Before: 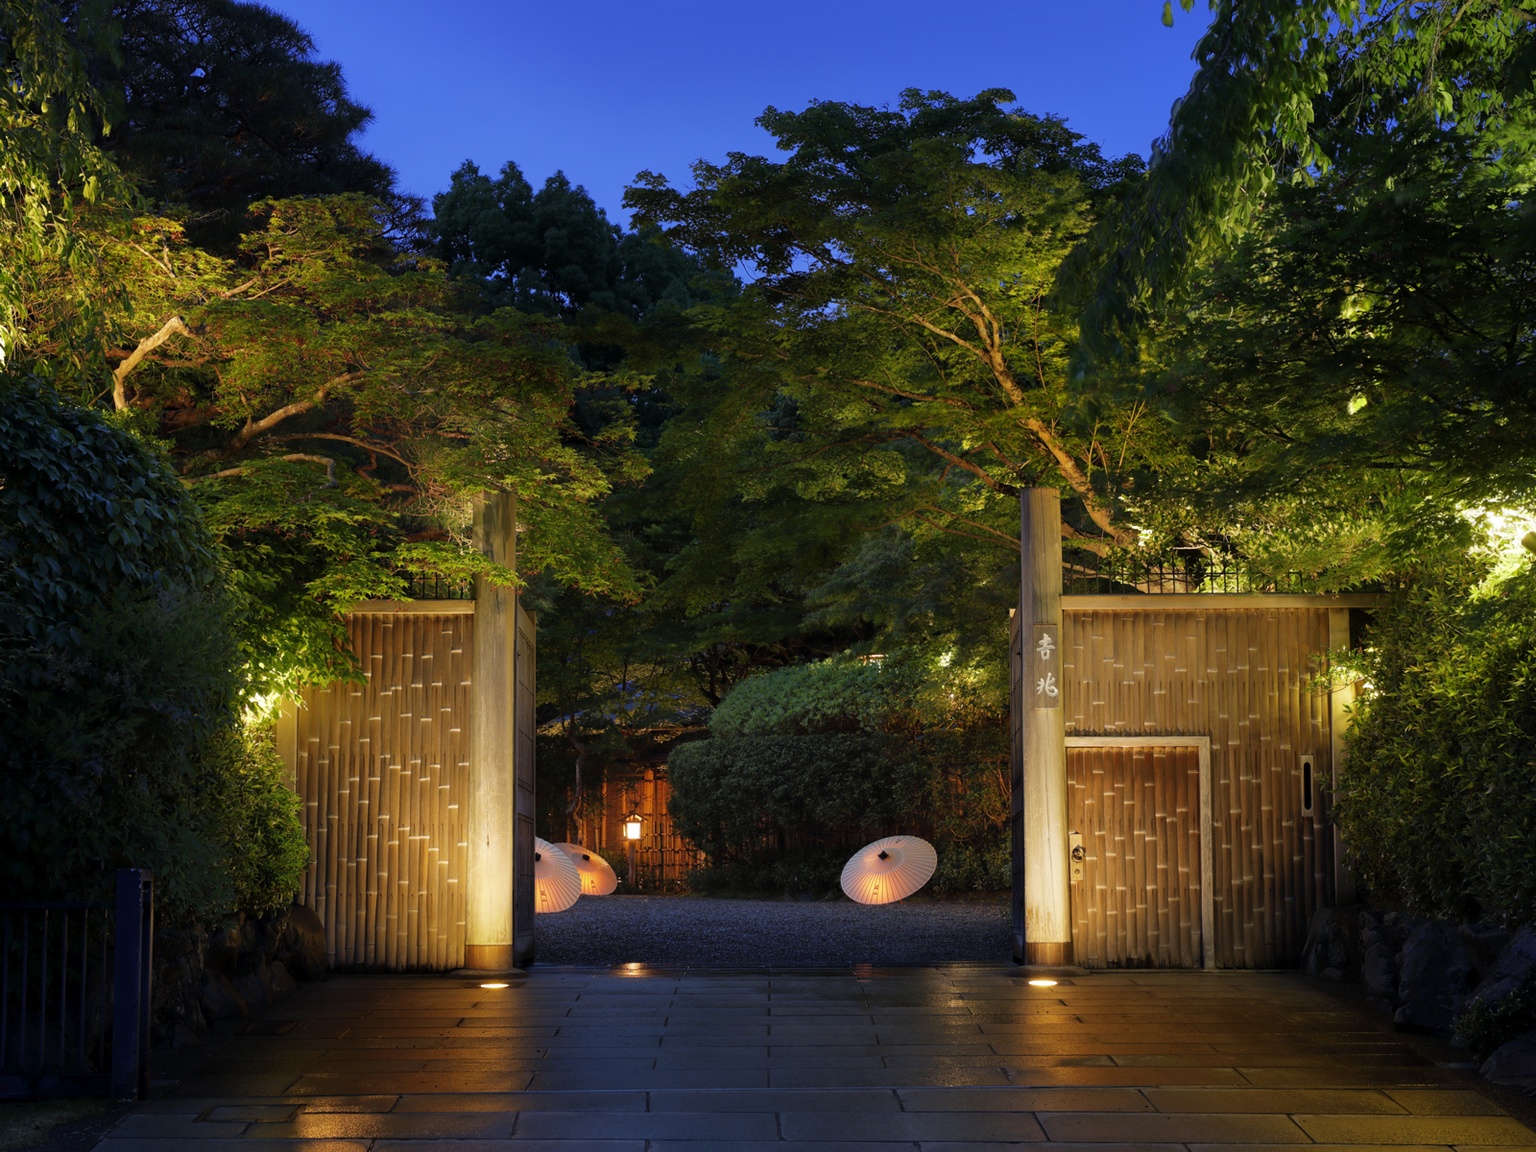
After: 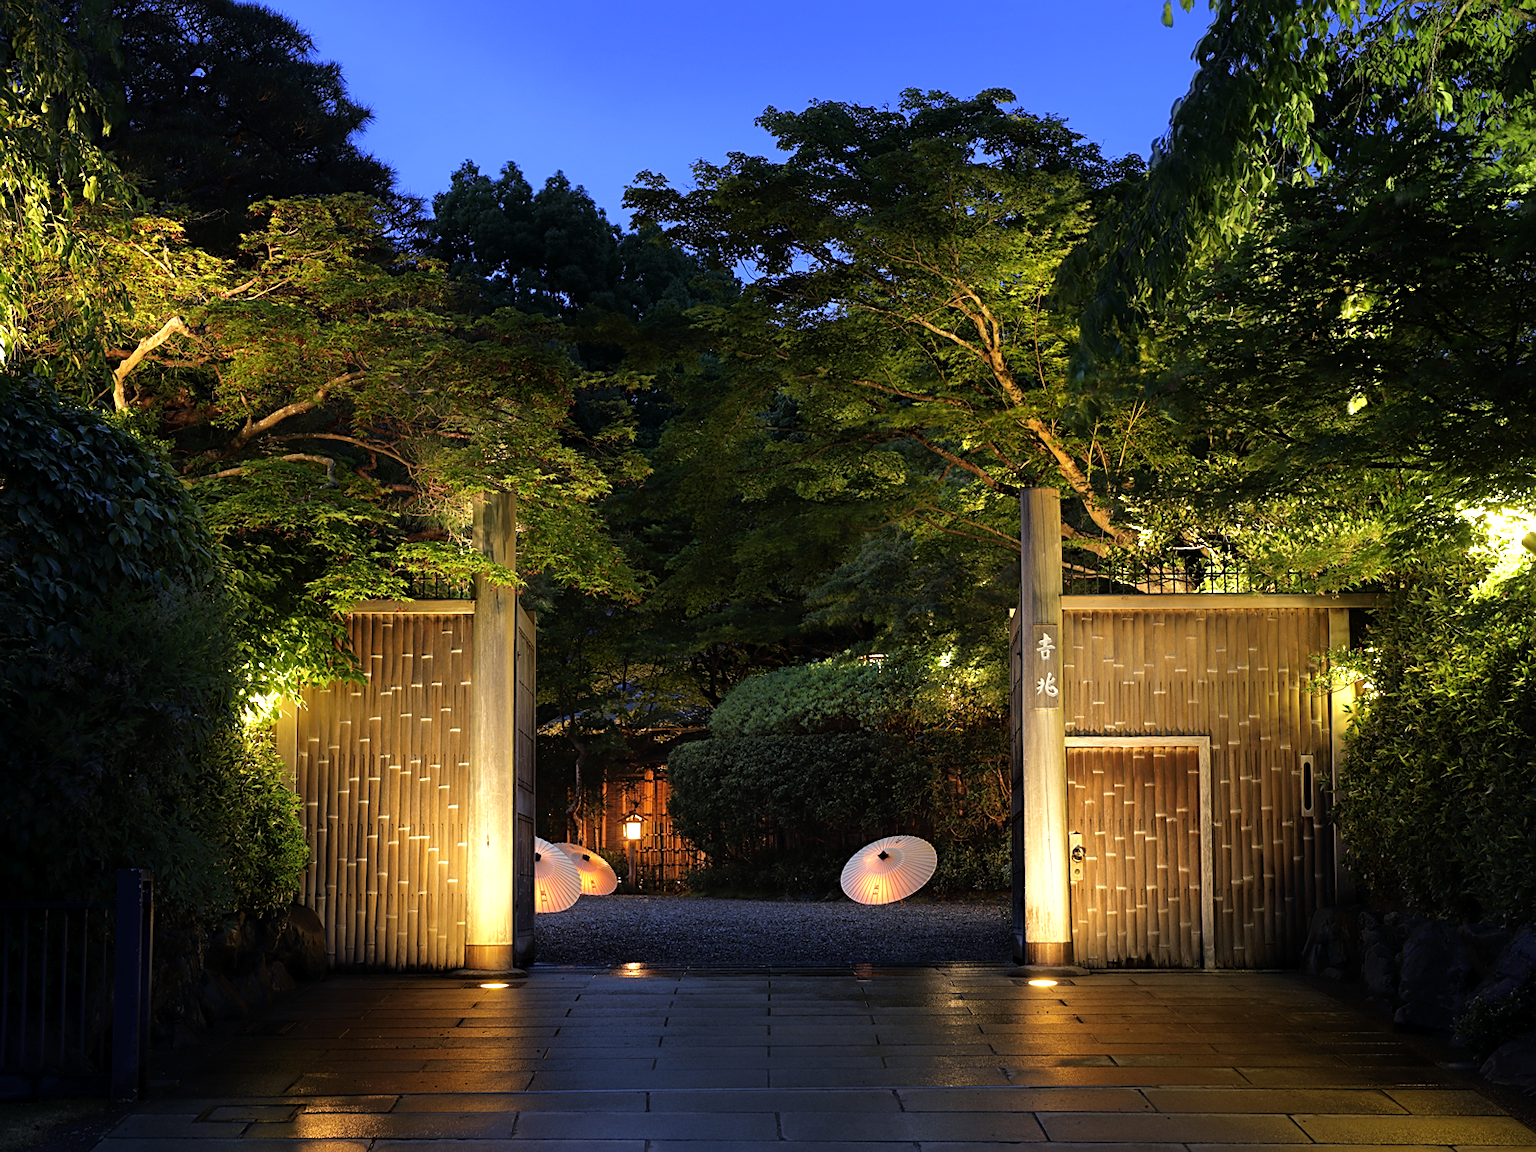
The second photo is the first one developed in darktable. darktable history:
levels: white 99.94%
sharpen: on, module defaults
tone equalizer: -8 EV -0.734 EV, -7 EV -0.684 EV, -6 EV -0.633 EV, -5 EV -0.404 EV, -3 EV 0.366 EV, -2 EV 0.6 EV, -1 EV 0.675 EV, +0 EV 0.754 EV
